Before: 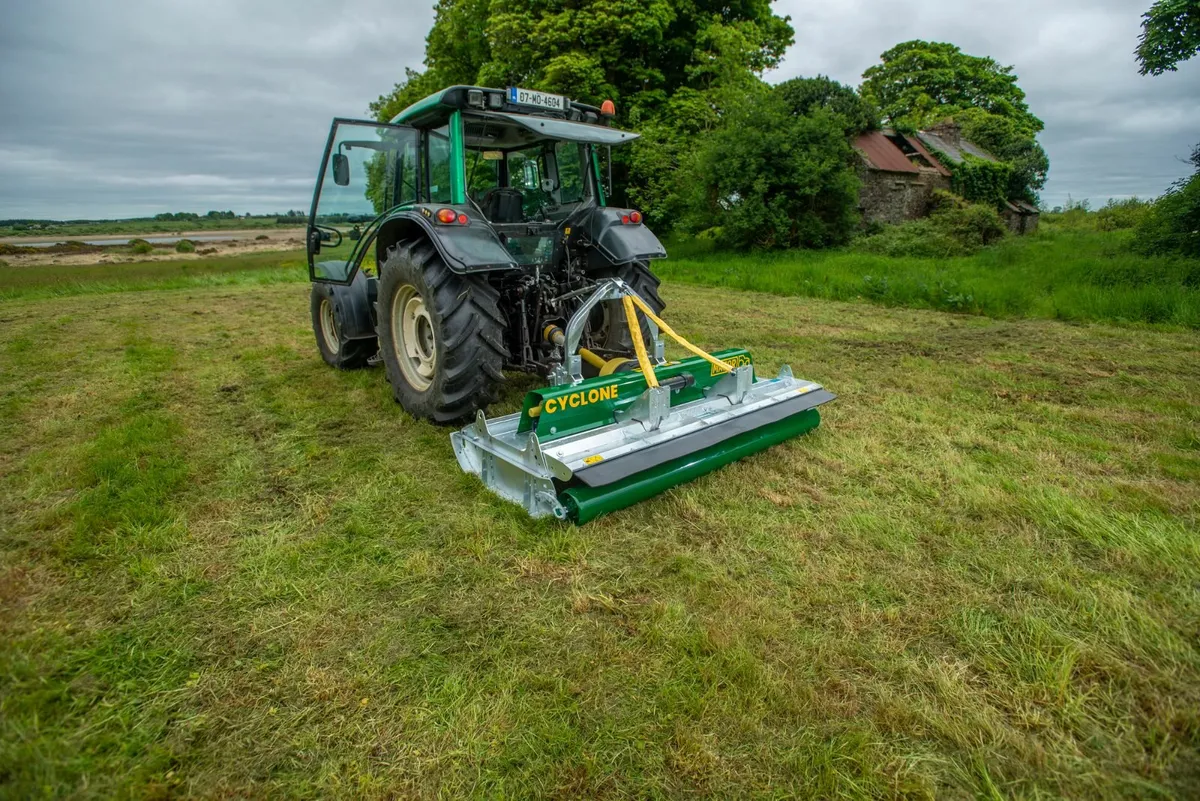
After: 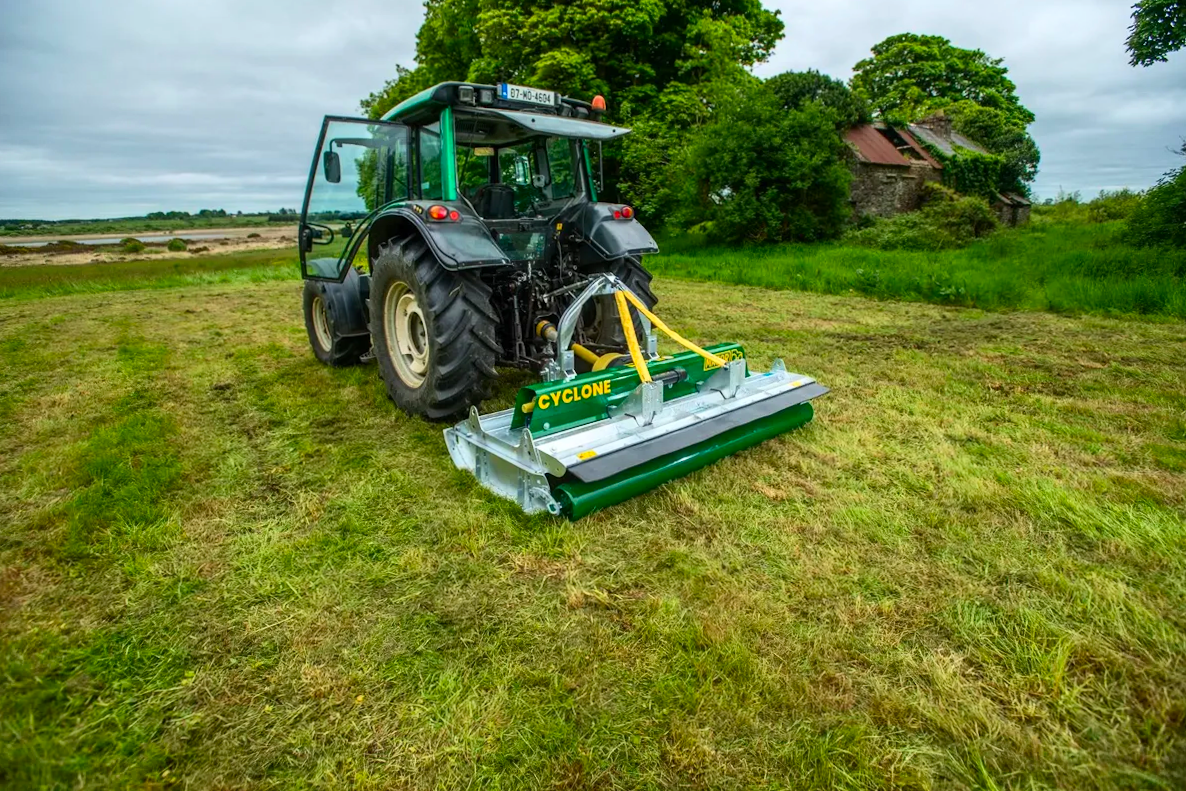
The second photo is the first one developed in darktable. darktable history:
rotate and perspective: rotation -0.45°, automatic cropping original format, crop left 0.008, crop right 0.992, crop top 0.012, crop bottom 0.988
contrast brightness saturation: contrast 0.23, brightness 0.1, saturation 0.29
